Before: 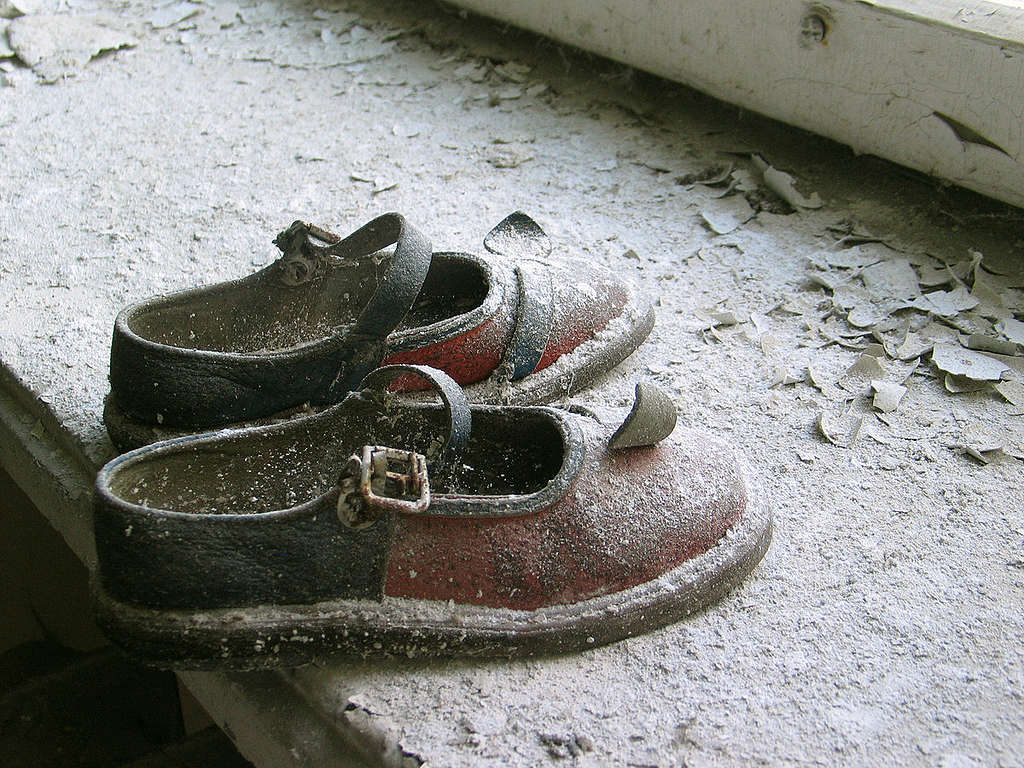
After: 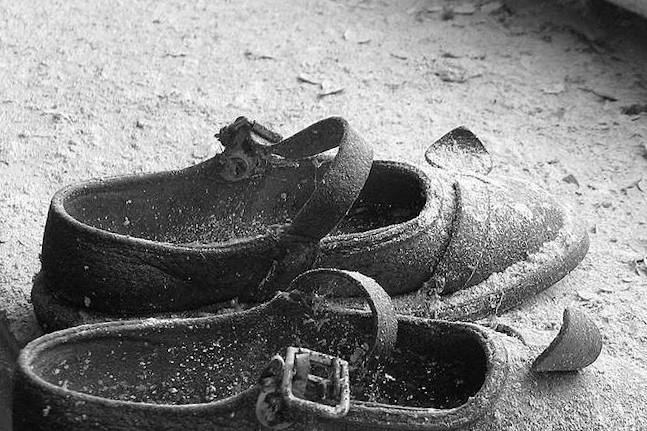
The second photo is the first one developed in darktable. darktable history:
crop and rotate: angle -4.99°, left 2.122%, top 6.945%, right 27.566%, bottom 30.519%
monochrome: on, module defaults
